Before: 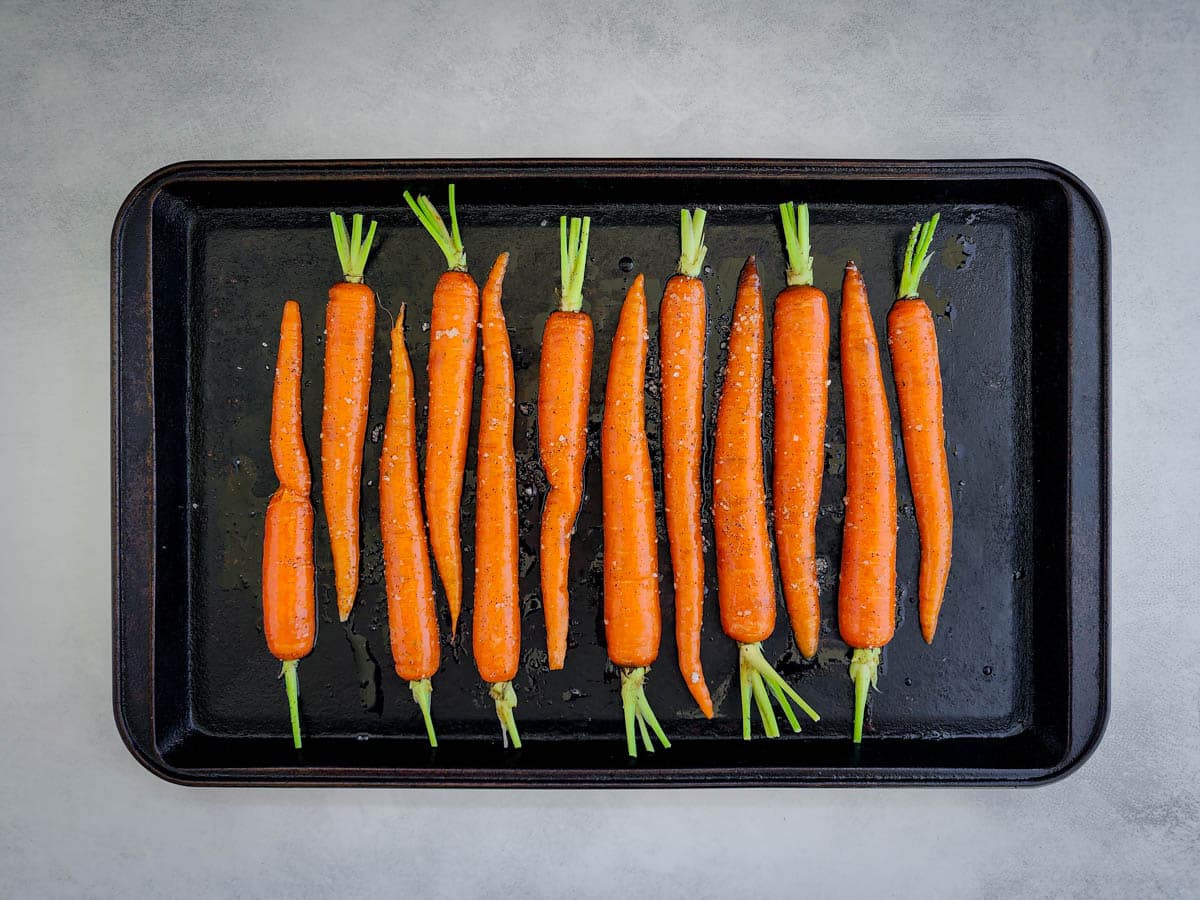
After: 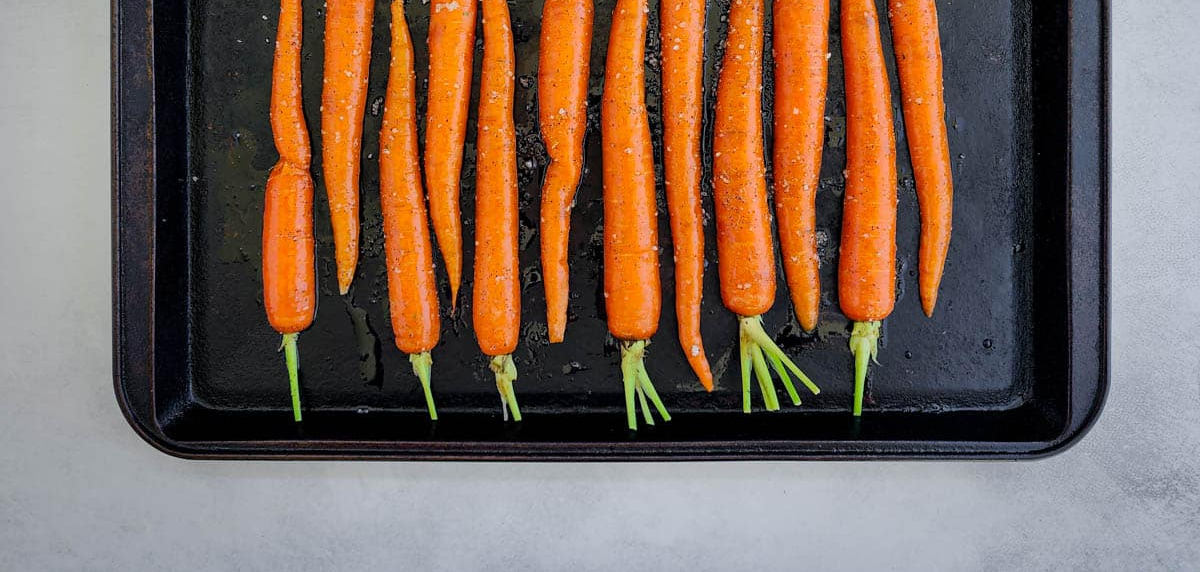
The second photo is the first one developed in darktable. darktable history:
crop and rotate: top 36.435%
